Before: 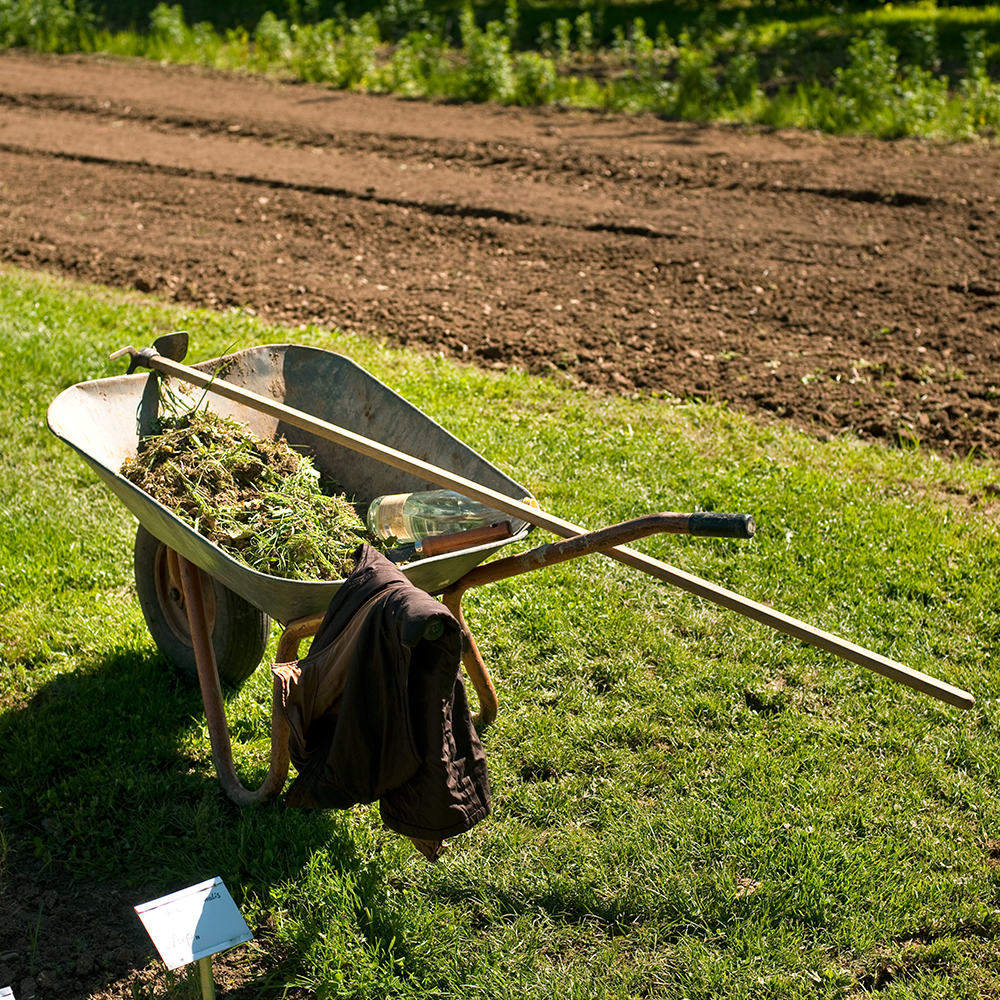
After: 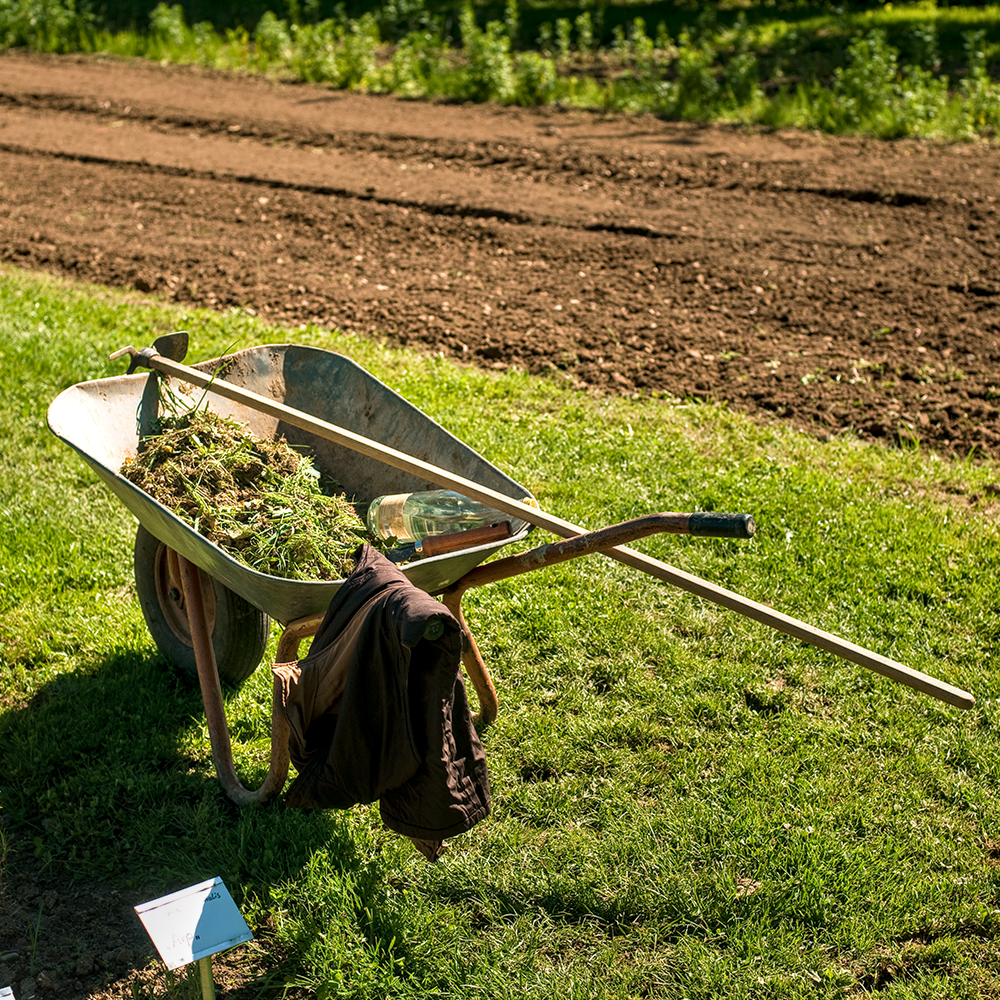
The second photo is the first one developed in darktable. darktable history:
exposure: exposure 0.019 EV, compensate highlight preservation false
velvia: on, module defaults
local contrast: on, module defaults
